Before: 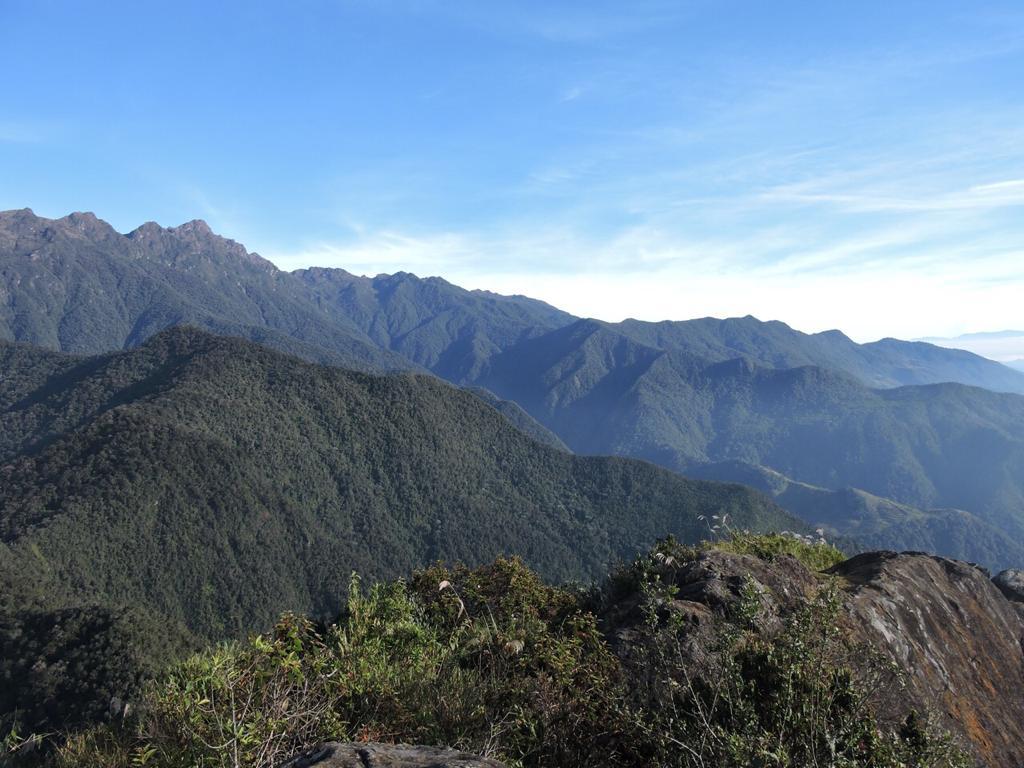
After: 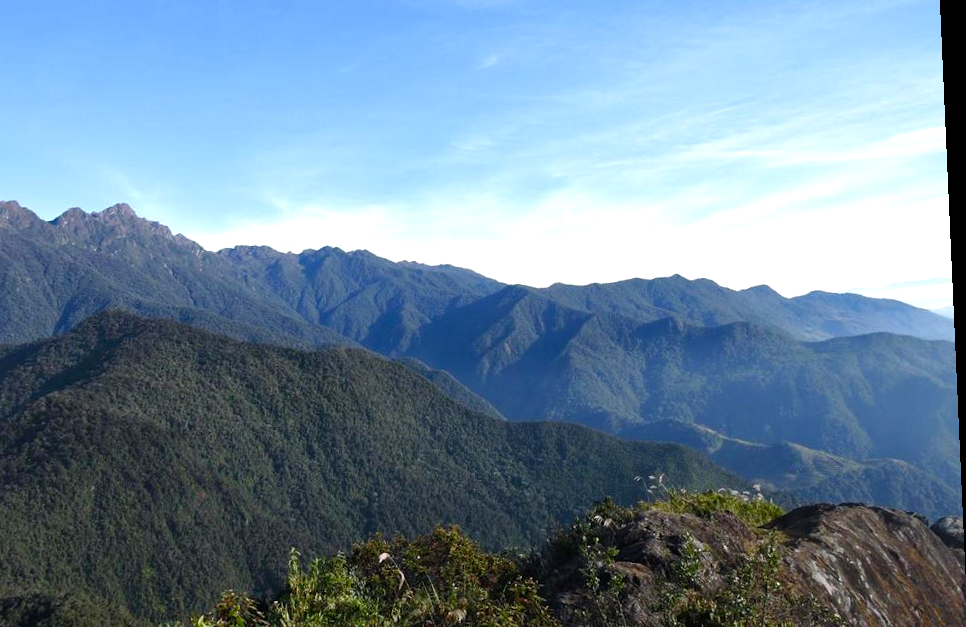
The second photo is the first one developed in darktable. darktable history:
color balance rgb: perceptual saturation grading › highlights -29.58%, perceptual saturation grading › mid-tones 29.47%, perceptual saturation grading › shadows 59.73%, perceptual brilliance grading › global brilliance -17.79%, perceptual brilliance grading › highlights 28.73%, global vibrance 15.44%
crop: left 8.155%, top 6.611%, bottom 15.385%
rotate and perspective: rotation -2.56°, automatic cropping off
